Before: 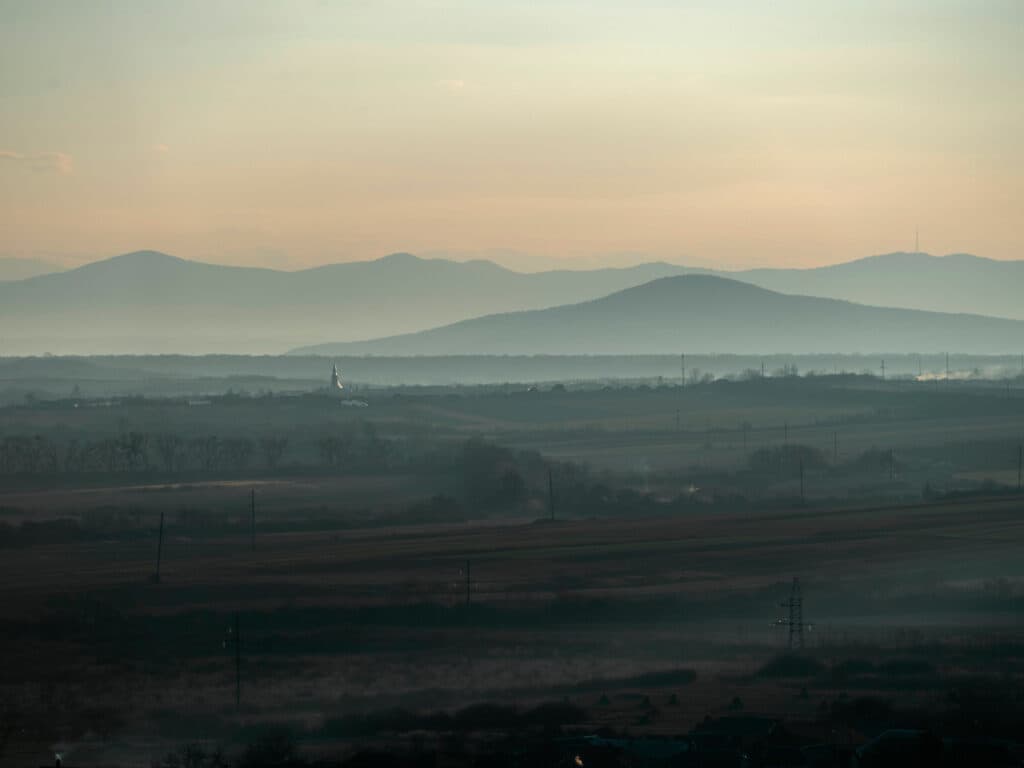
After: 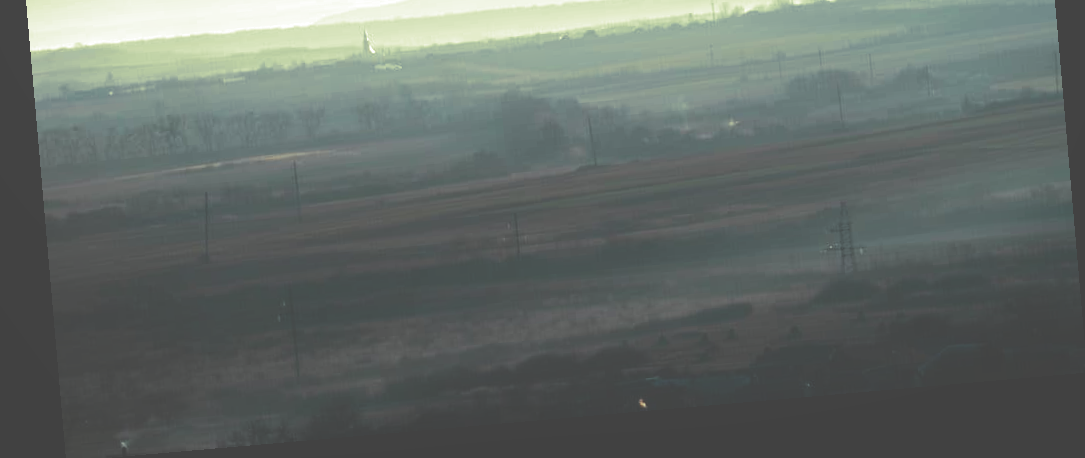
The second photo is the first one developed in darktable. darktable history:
split-toning: shadows › hue 290.82°, shadows › saturation 0.34, highlights › saturation 0.38, balance 0, compress 50%
exposure: black level correction -0.023, exposure 1.397 EV, compensate highlight preservation false
crop and rotate: top 46.237%
rotate and perspective: rotation -4.98°, automatic cropping off
shadows and highlights: shadows -24.28, highlights 49.77, soften with gaussian
